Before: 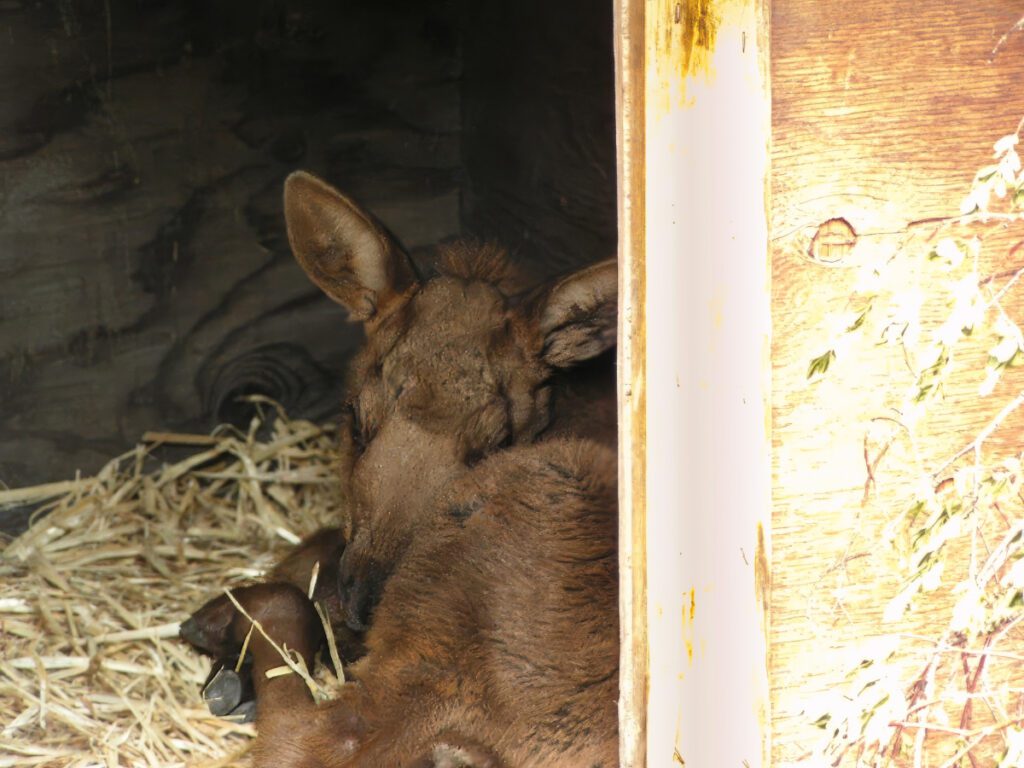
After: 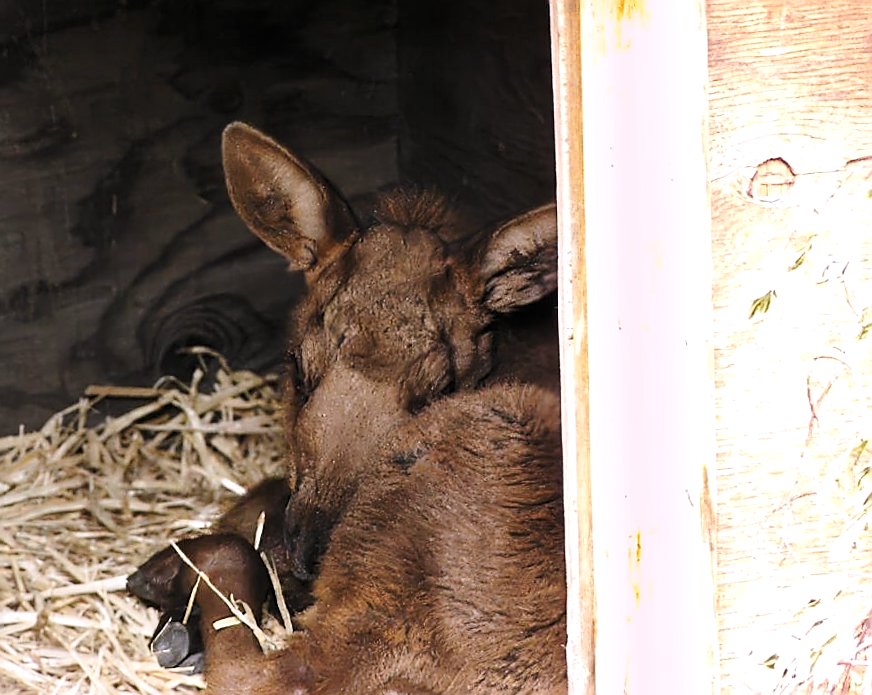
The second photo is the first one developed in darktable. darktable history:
crop: left 6.446%, top 8.188%, right 9.538%, bottom 3.548%
rotate and perspective: rotation -1.17°, automatic cropping off
tone curve: curves: ch0 [(0, 0) (0.003, 0.003) (0.011, 0.014) (0.025, 0.031) (0.044, 0.055) (0.069, 0.086) (0.1, 0.124) (0.136, 0.168) (0.177, 0.22) (0.224, 0.278) (0.277, 0.344) (0.335, 0.426) (0.399, 0.515) (0.468, 0.597) (0.543, 0.672) (0.623, 0.746) (0.709, 0.815) (0.801, 0.881) (0.898, 0.939) (1, 1)], preserve colors none
white balance: red 1.066, blue 1.119
sharpen: radius 1.4, amount 1.25, threshold 0.7
levels: levels [0.029, 0.545, 0.971]
tone equalizer: on, module defaults
